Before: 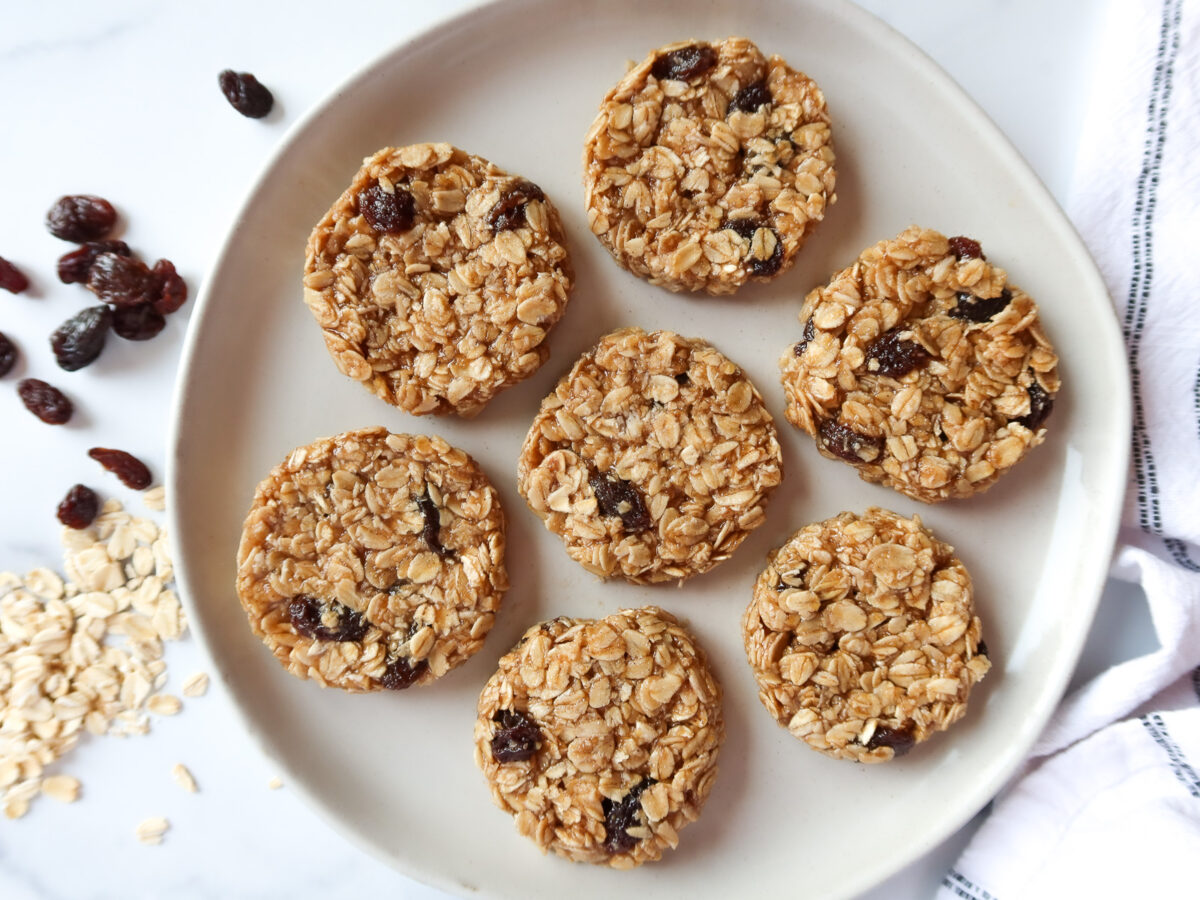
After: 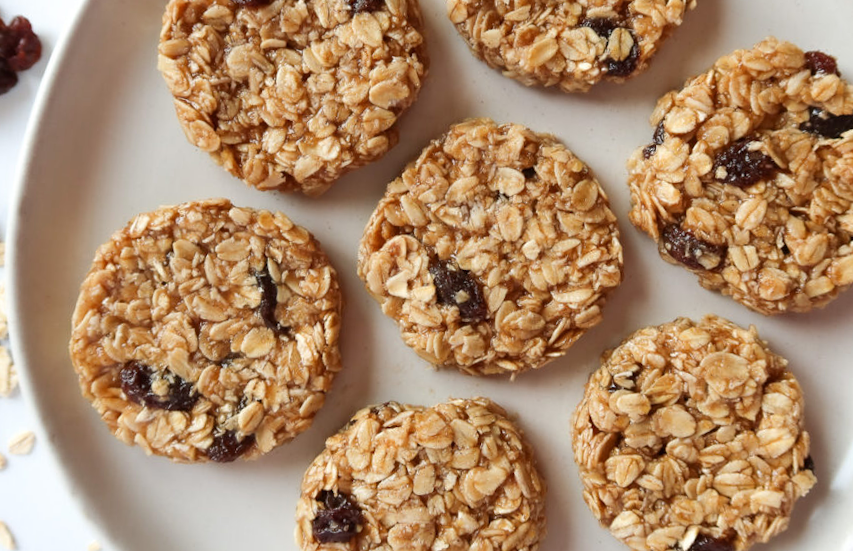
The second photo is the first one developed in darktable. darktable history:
crop and rotate: angle -4.15°, left 9.771%, top 21.138%, right 12.457%, bottom 11.795%
